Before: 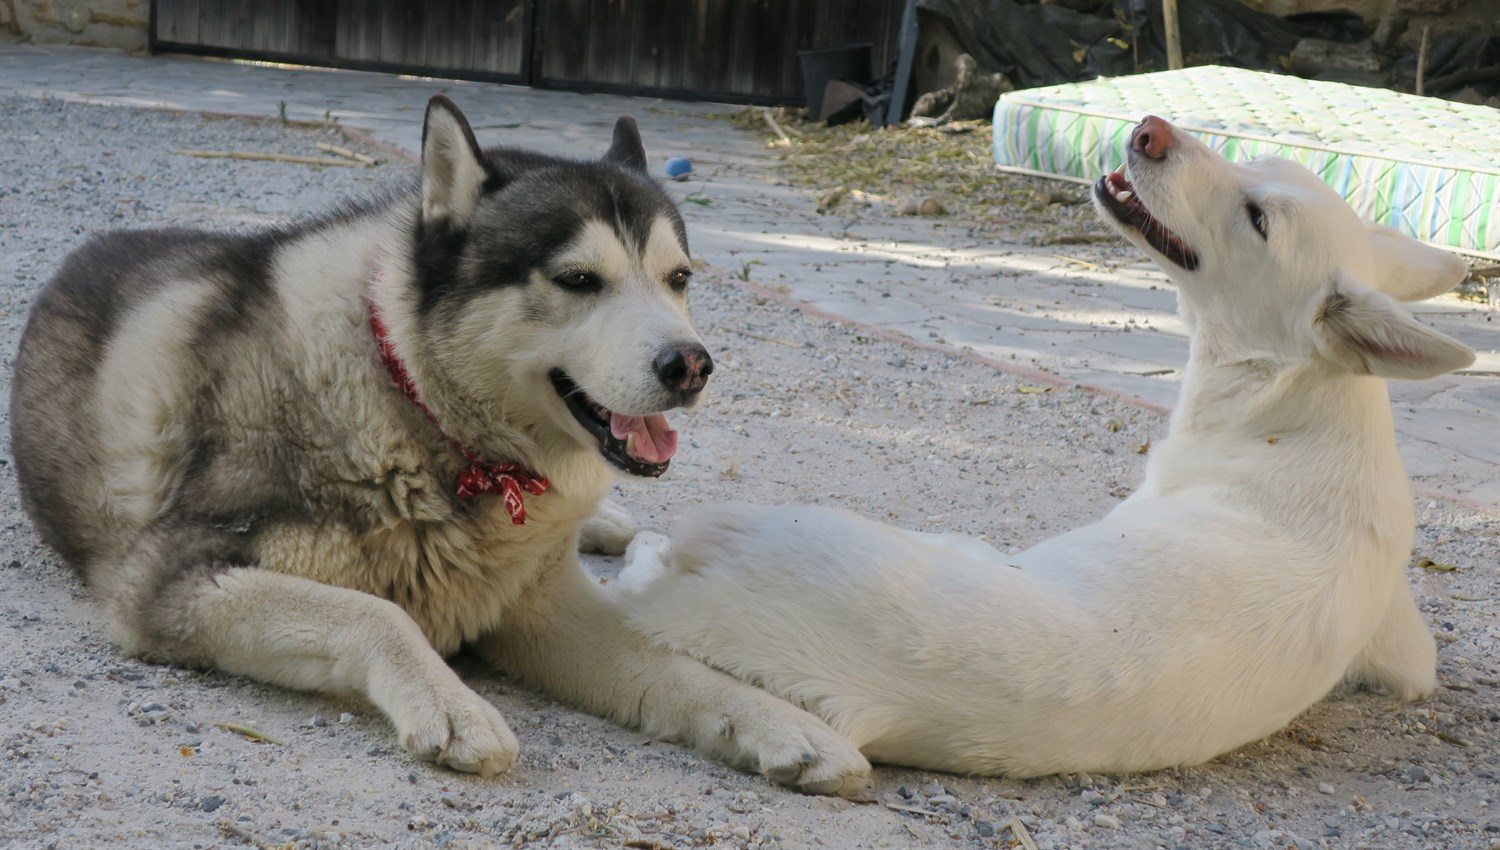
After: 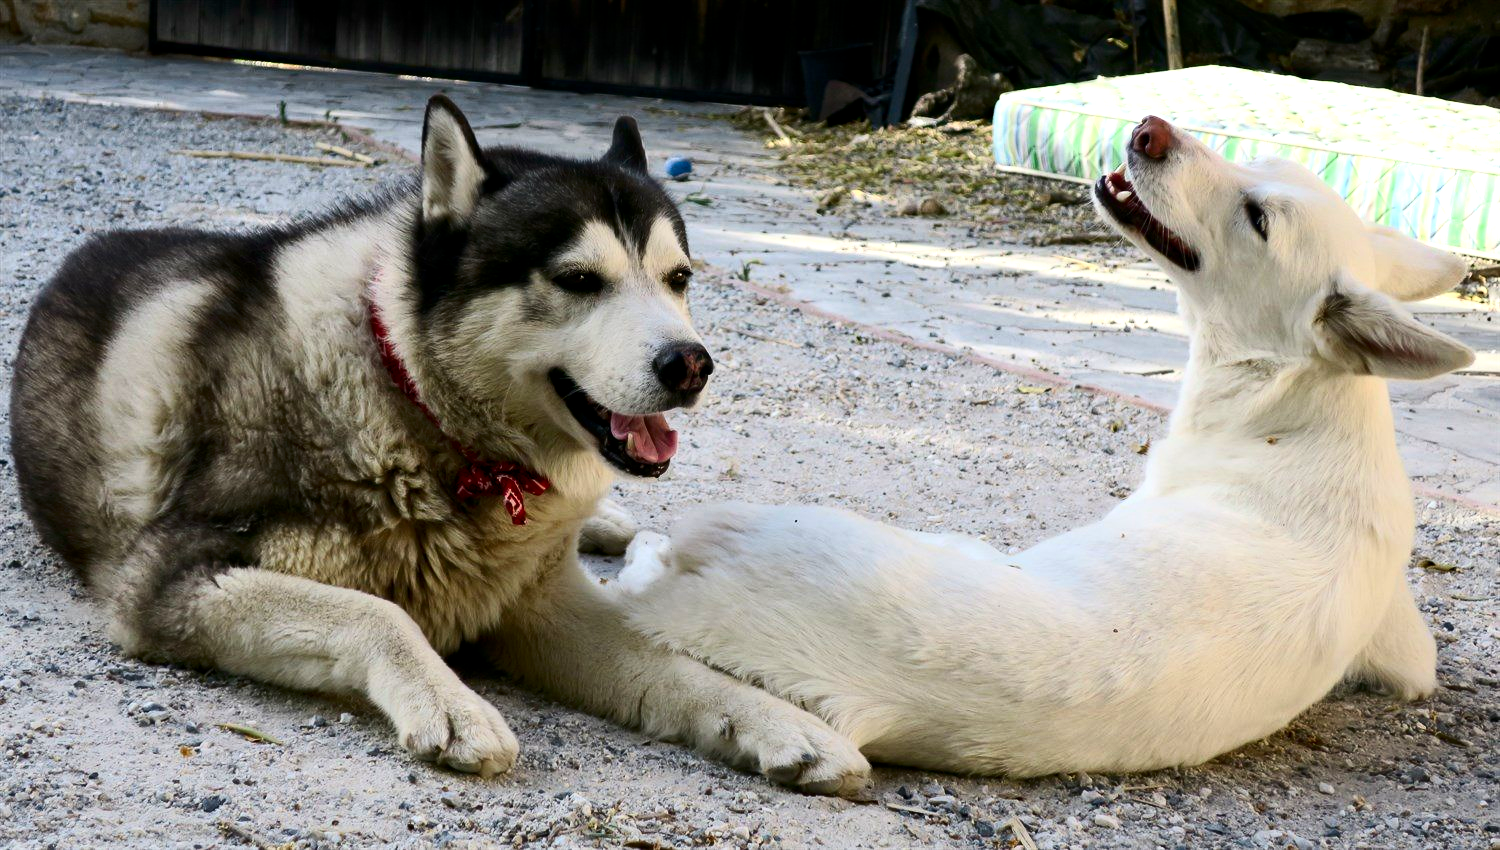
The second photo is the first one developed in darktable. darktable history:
contrast brightness saturation: contrast 0.28
color balance: lift [0.991, 1, 1, 1], gamma [0.996, 1, 1, 1], input saturation 98.52%, contrast 20.34%, output saturation 103.72%
